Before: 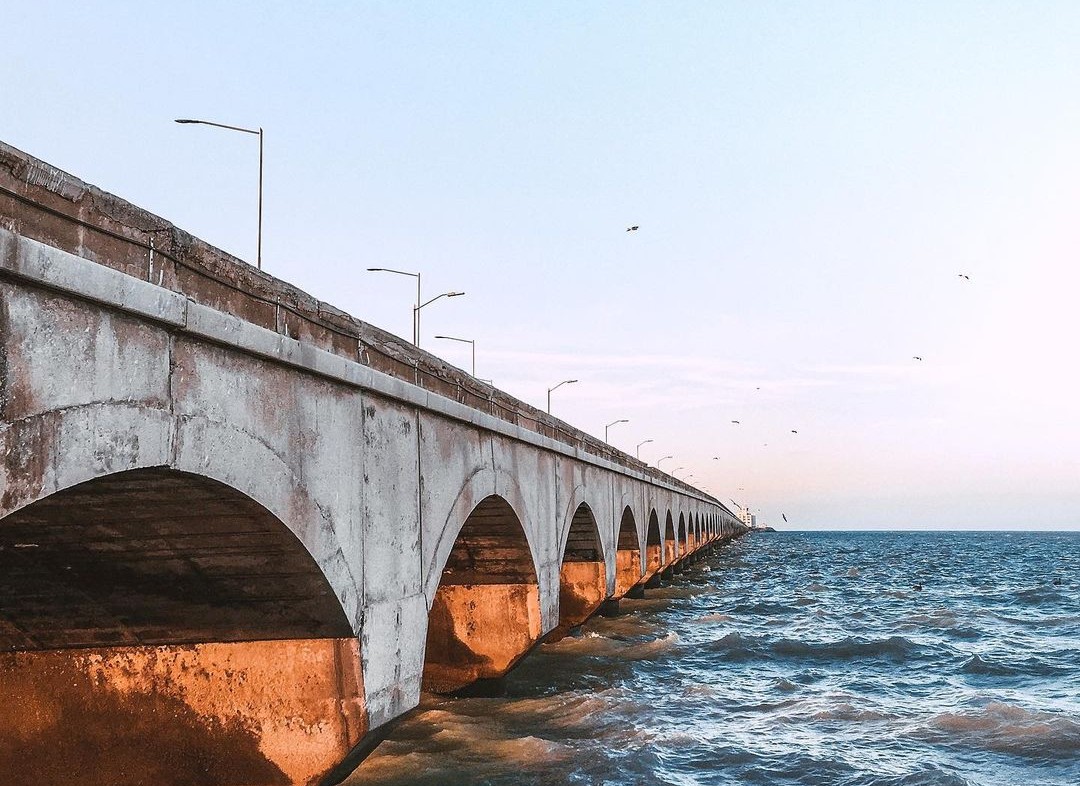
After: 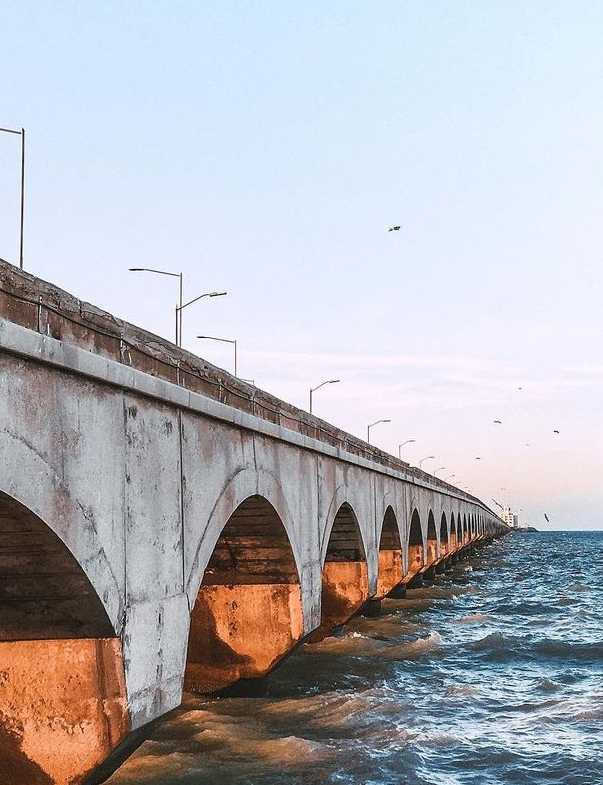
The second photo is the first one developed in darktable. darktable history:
crop: left 22.086%, right 22.048%, bottom 0.013%
